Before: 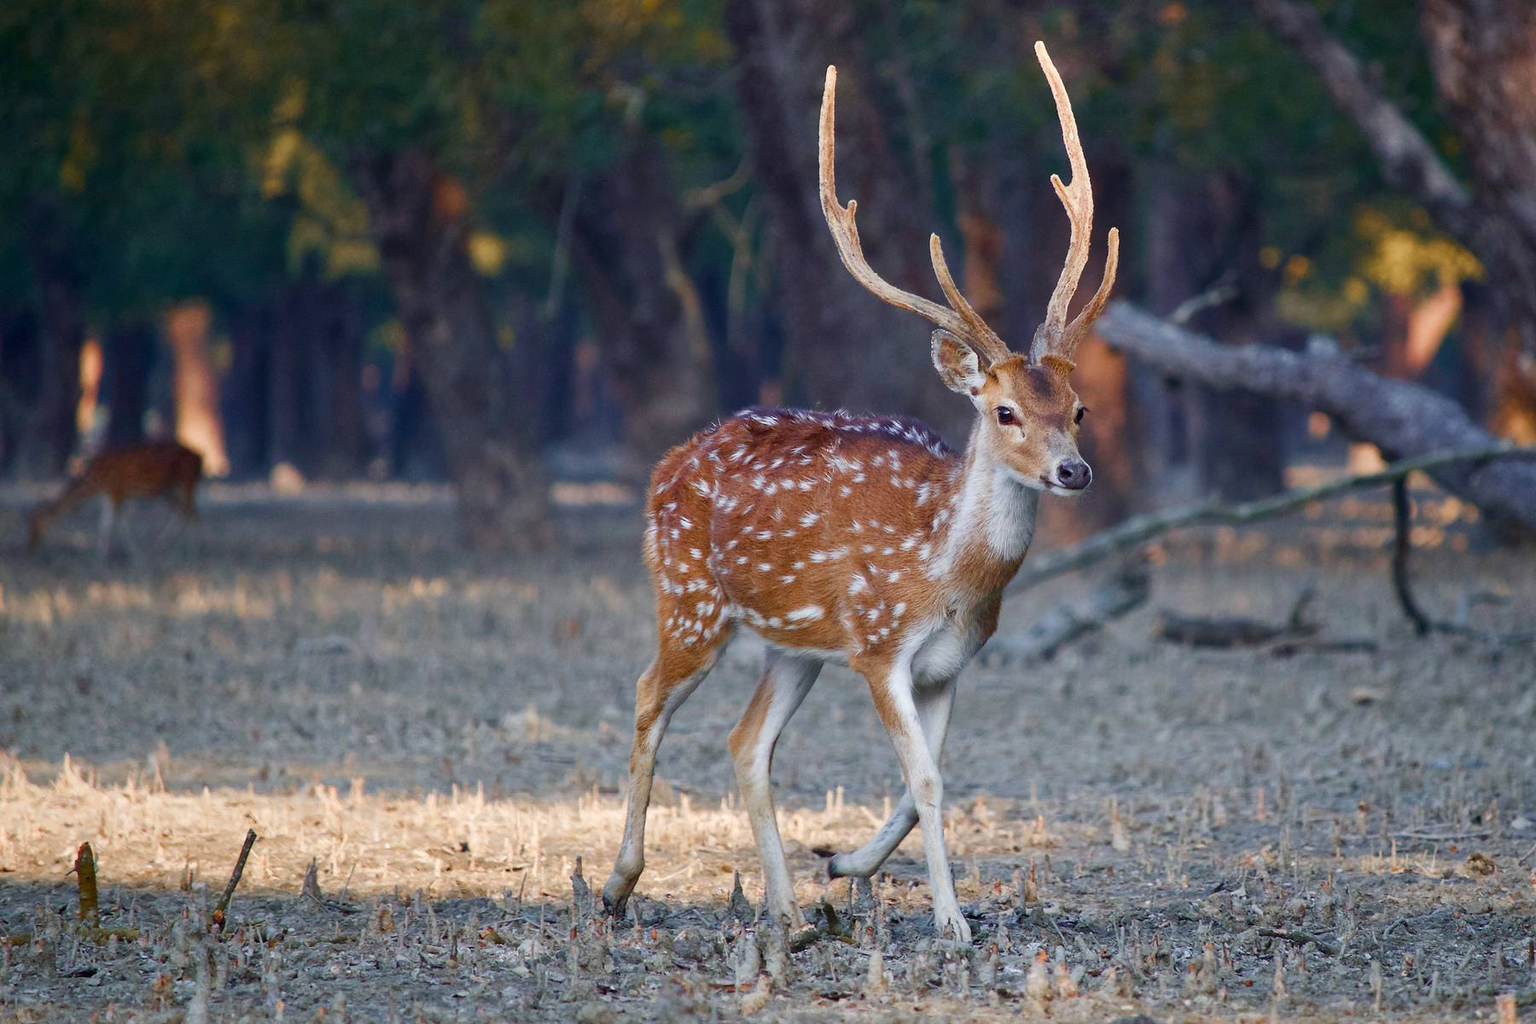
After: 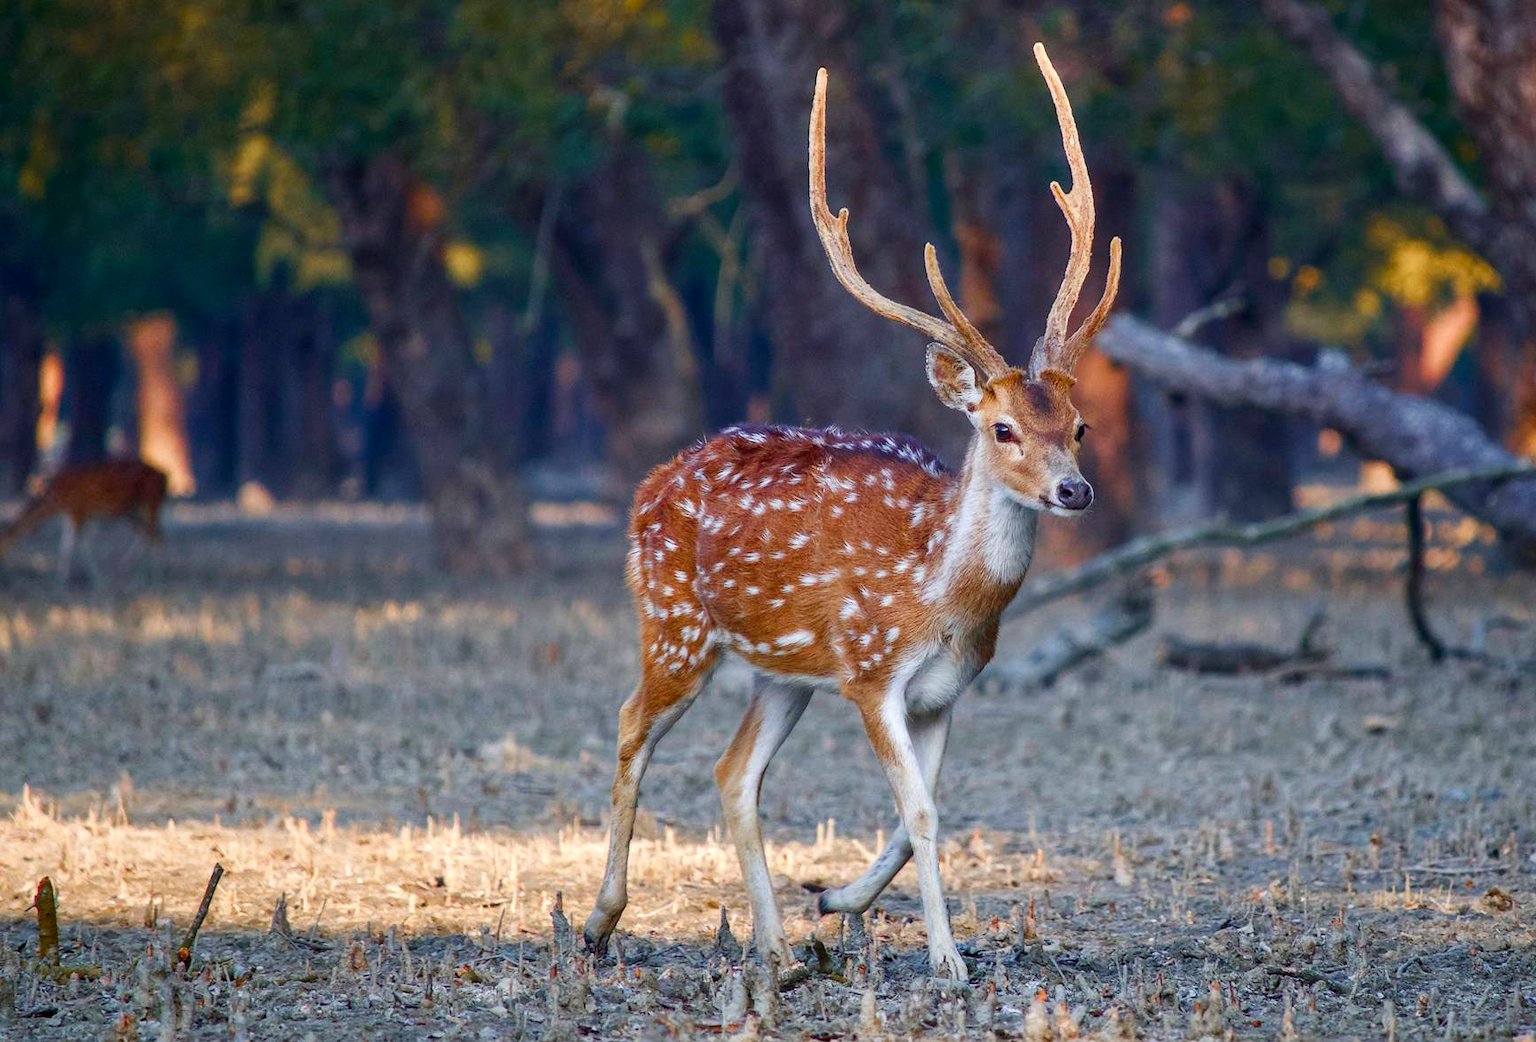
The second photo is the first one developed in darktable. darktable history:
local contrast: on, module defaults
crop and rotate: left 2.738%, right 1.206%, bottom 2.094%
color correction: highlights b* 0.057, saturation 1.3
